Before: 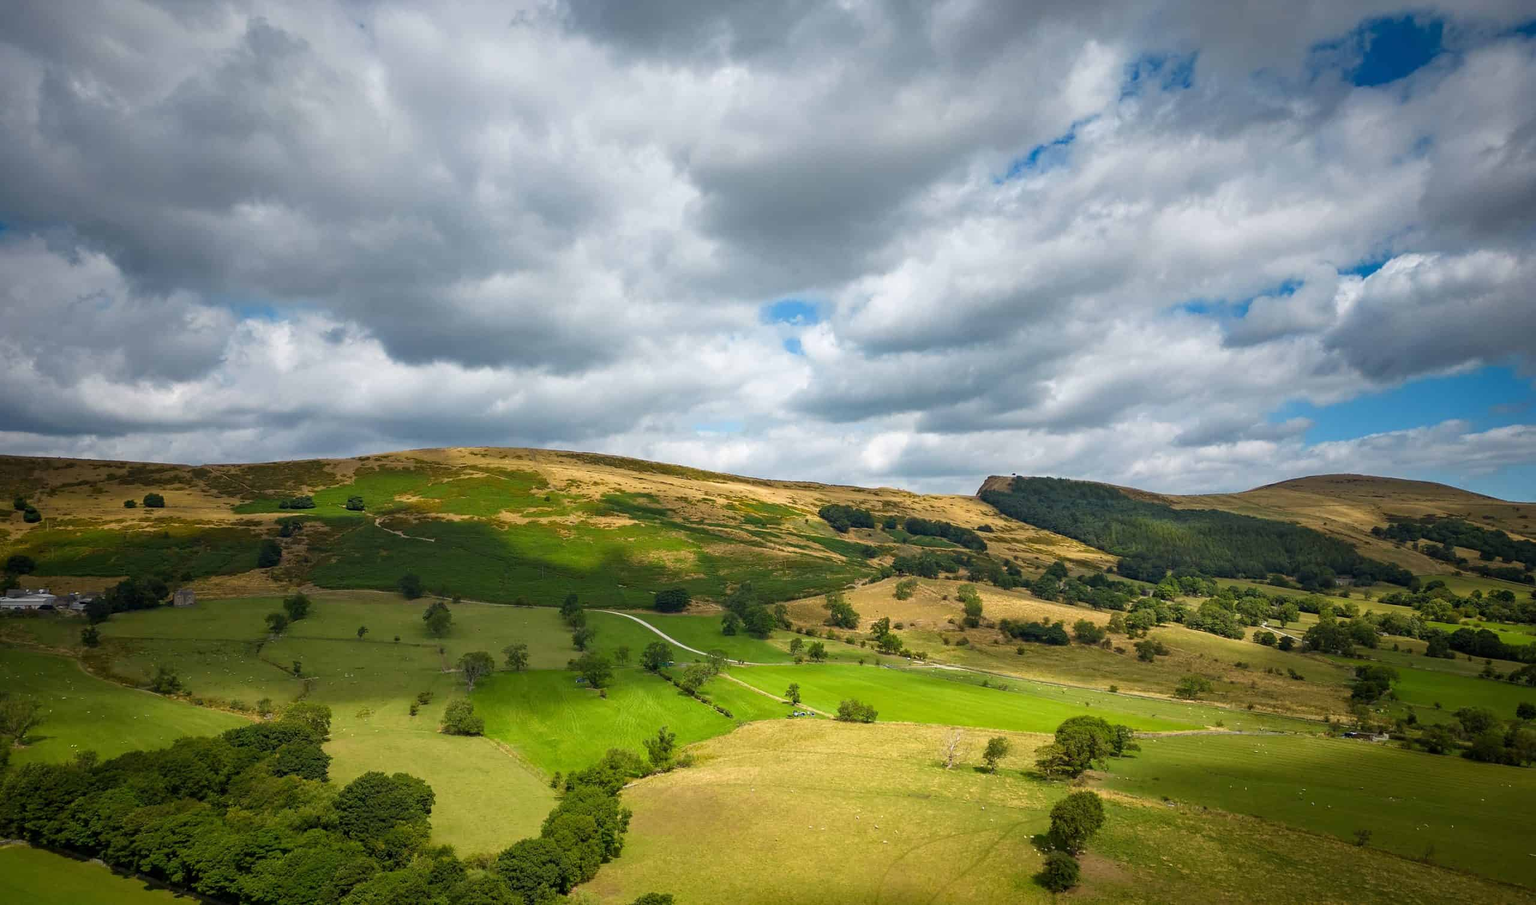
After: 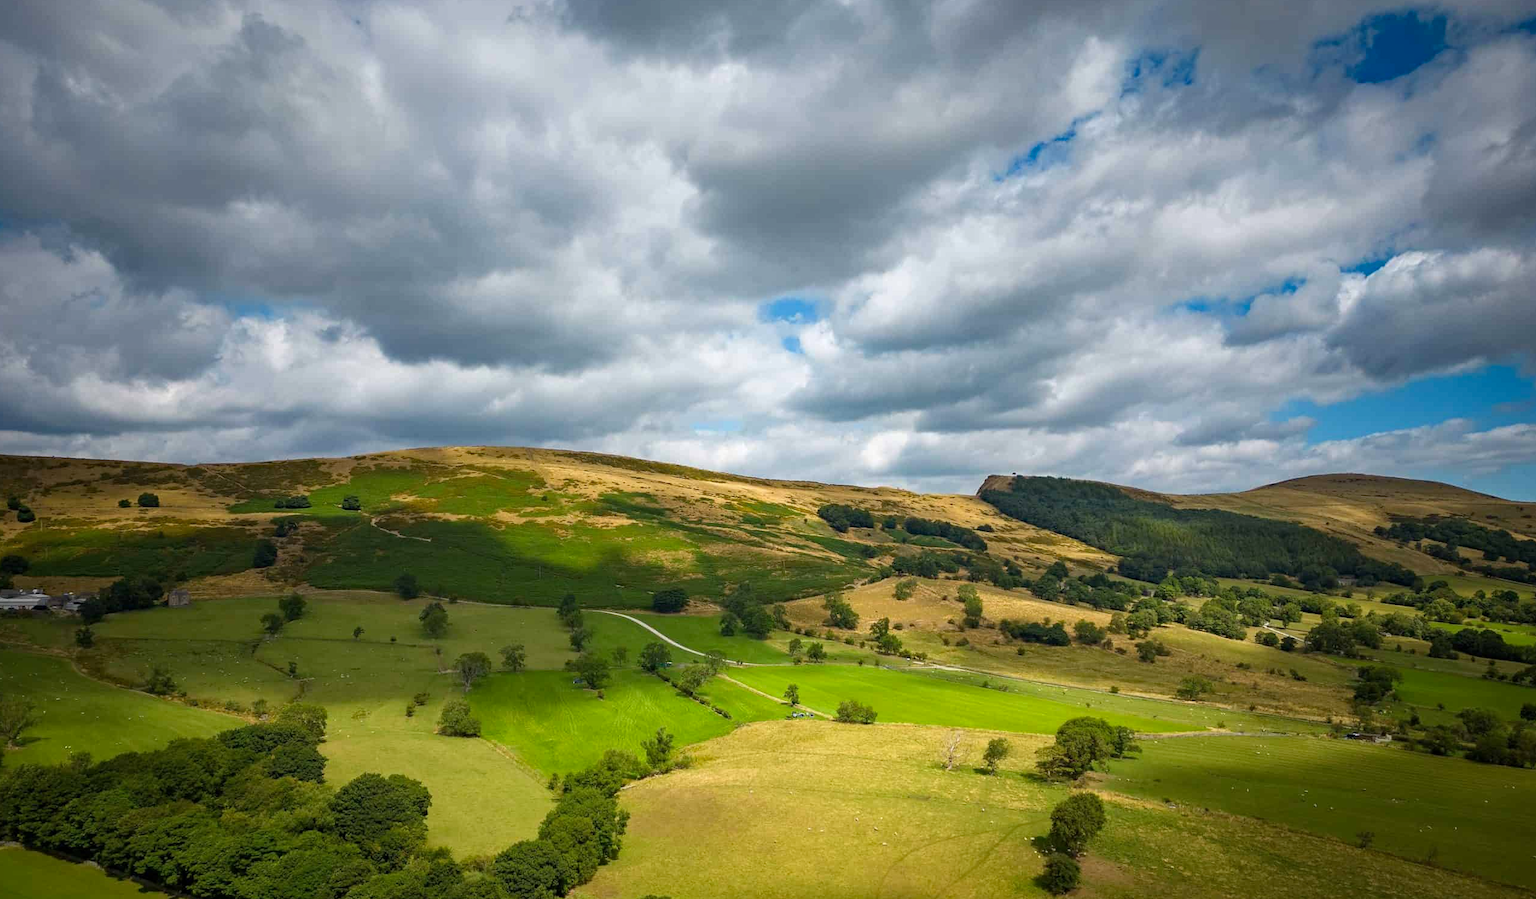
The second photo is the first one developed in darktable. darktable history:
haze removal: adaptive false
crop: left 0.432%, top 0.518%, right 0.201%, bottom 0.685%
exposure: compensate exposure bias true, compensate highlight preservation false
